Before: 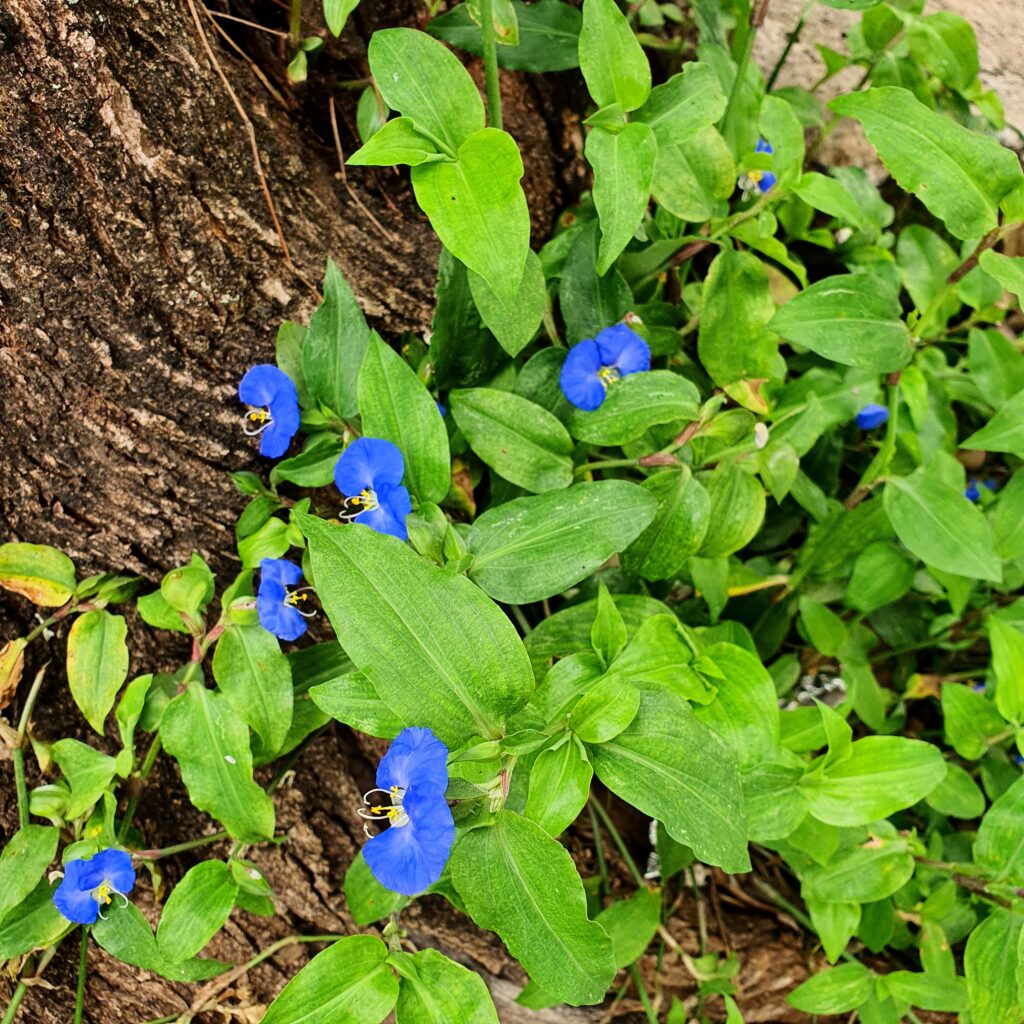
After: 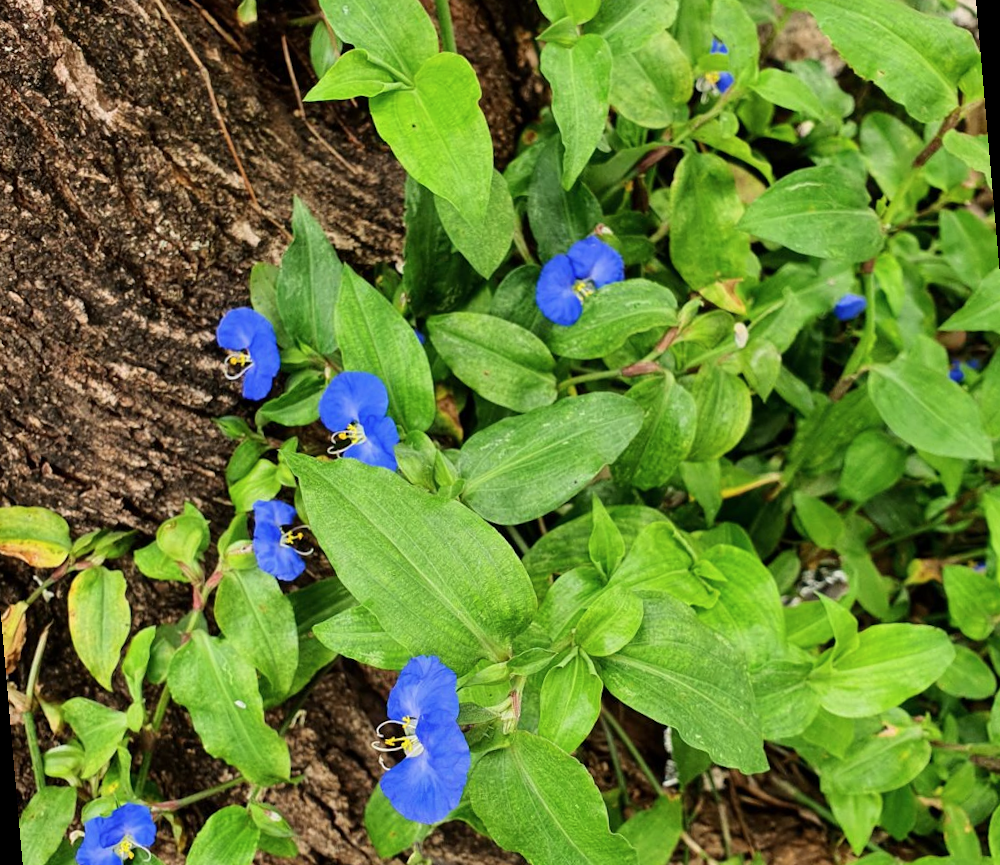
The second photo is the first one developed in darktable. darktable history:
rotate and perspective: rotation -5°, crop left 0.05, crop right 0.952, crop top 0.11, crop bottom 0.89
contrast brightness saturation: saturation -0.05
